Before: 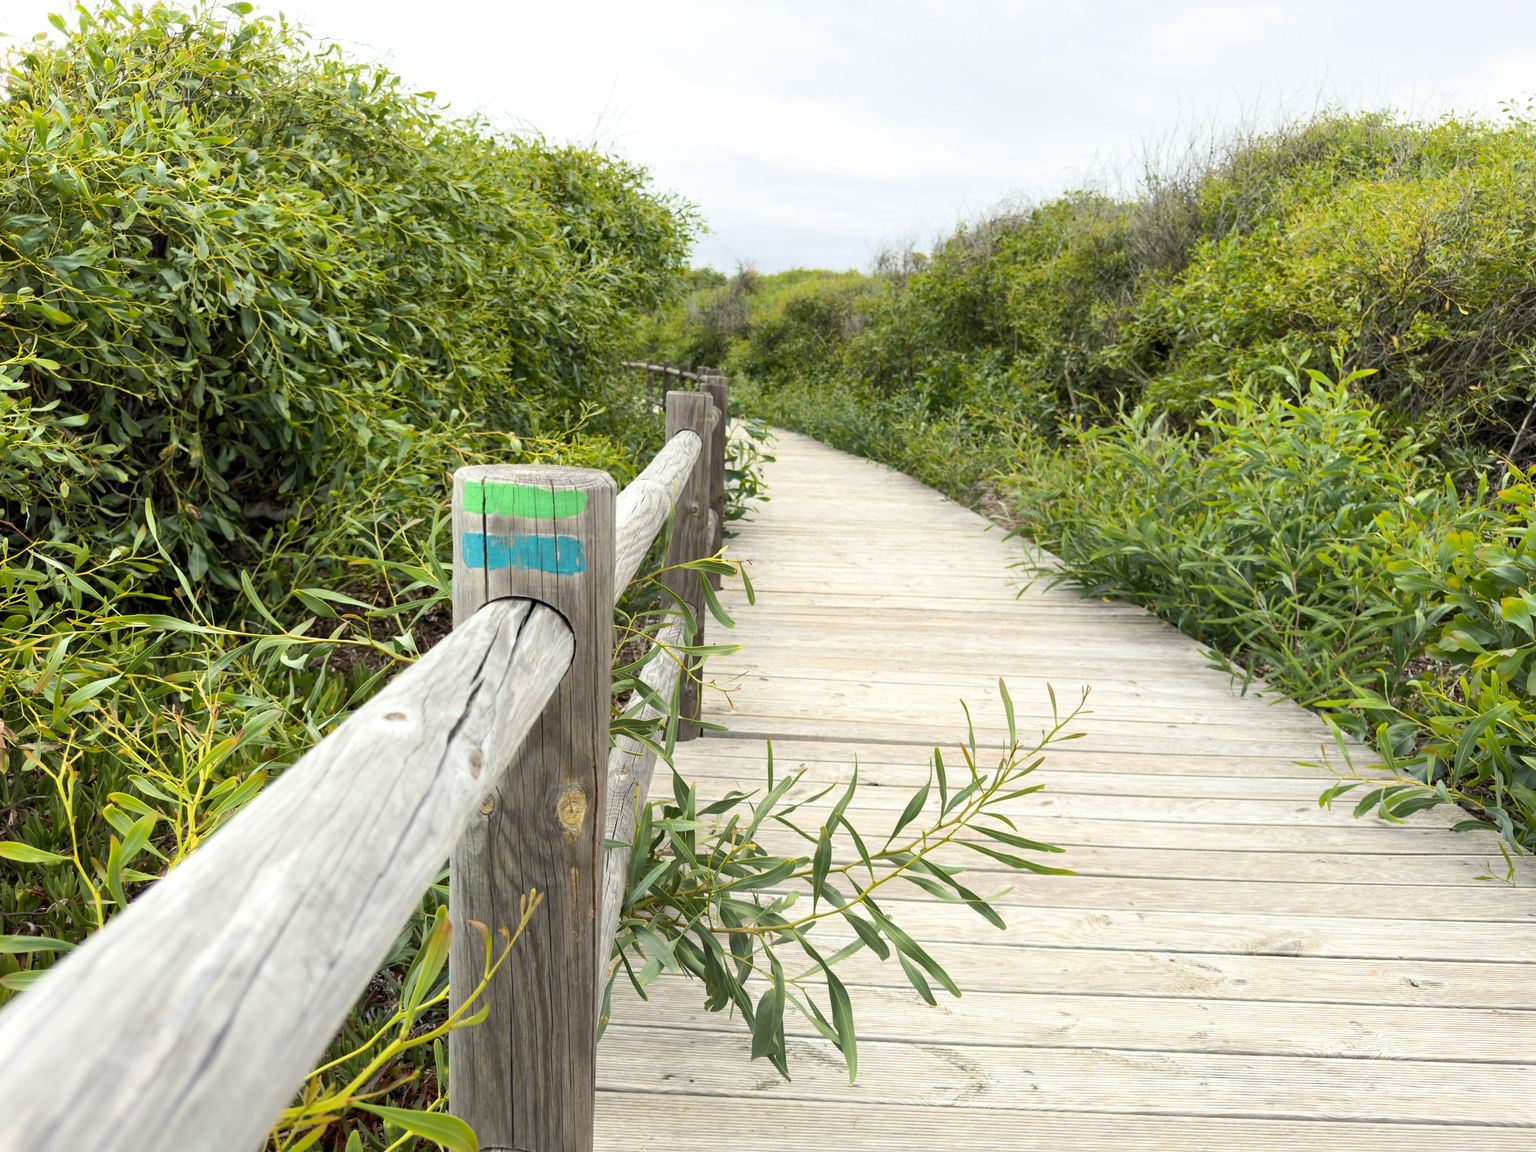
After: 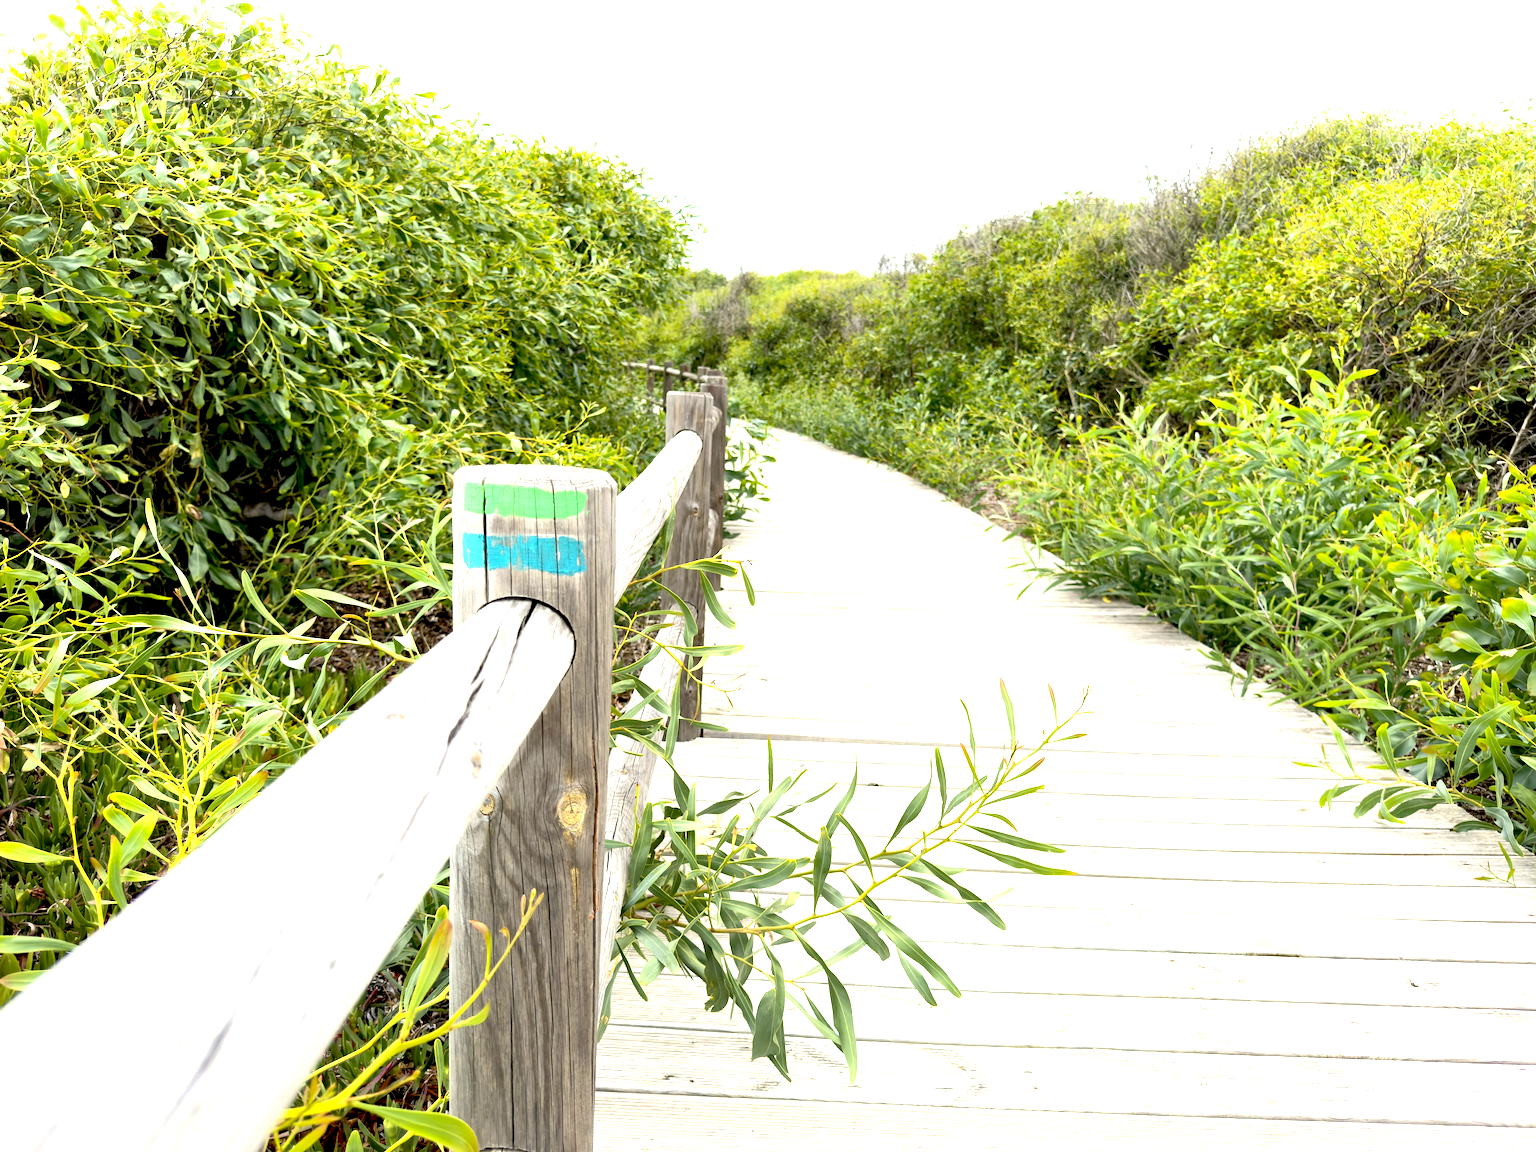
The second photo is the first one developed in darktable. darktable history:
exposure: black level correction 0.011, exposure 1.083 EV, compensate highlight preservation false
